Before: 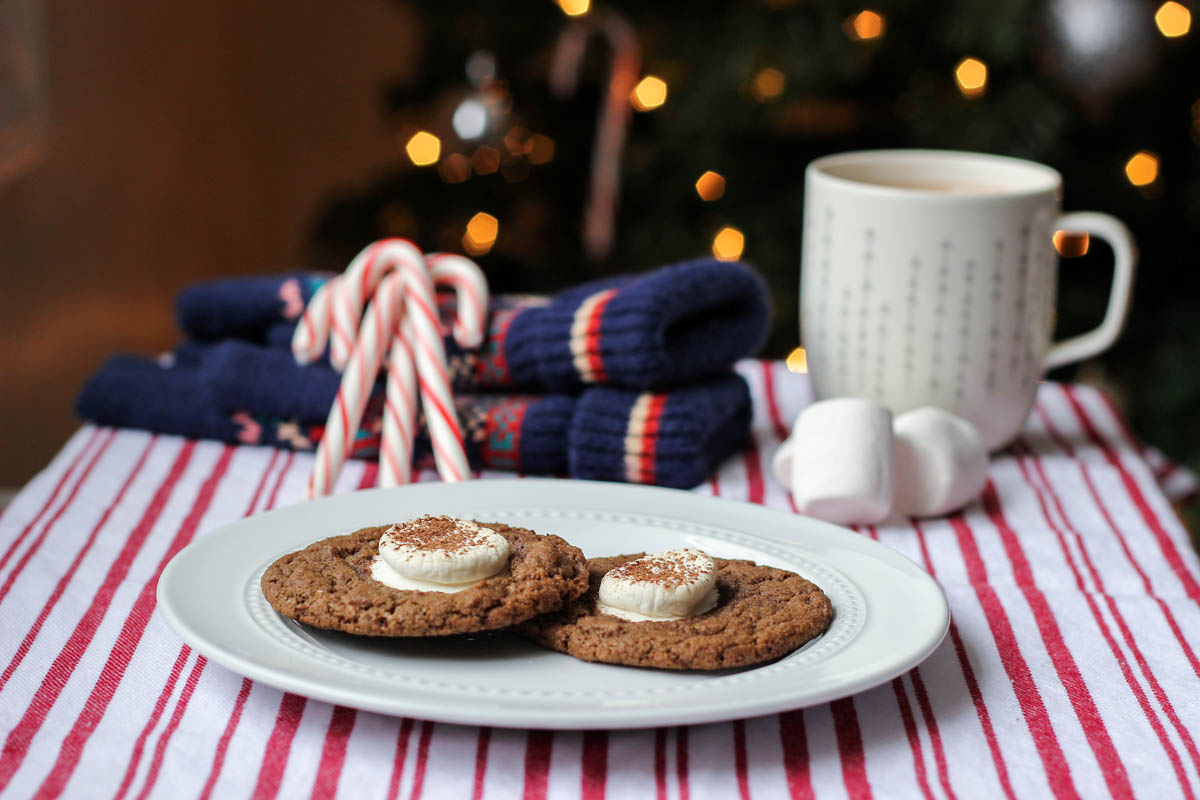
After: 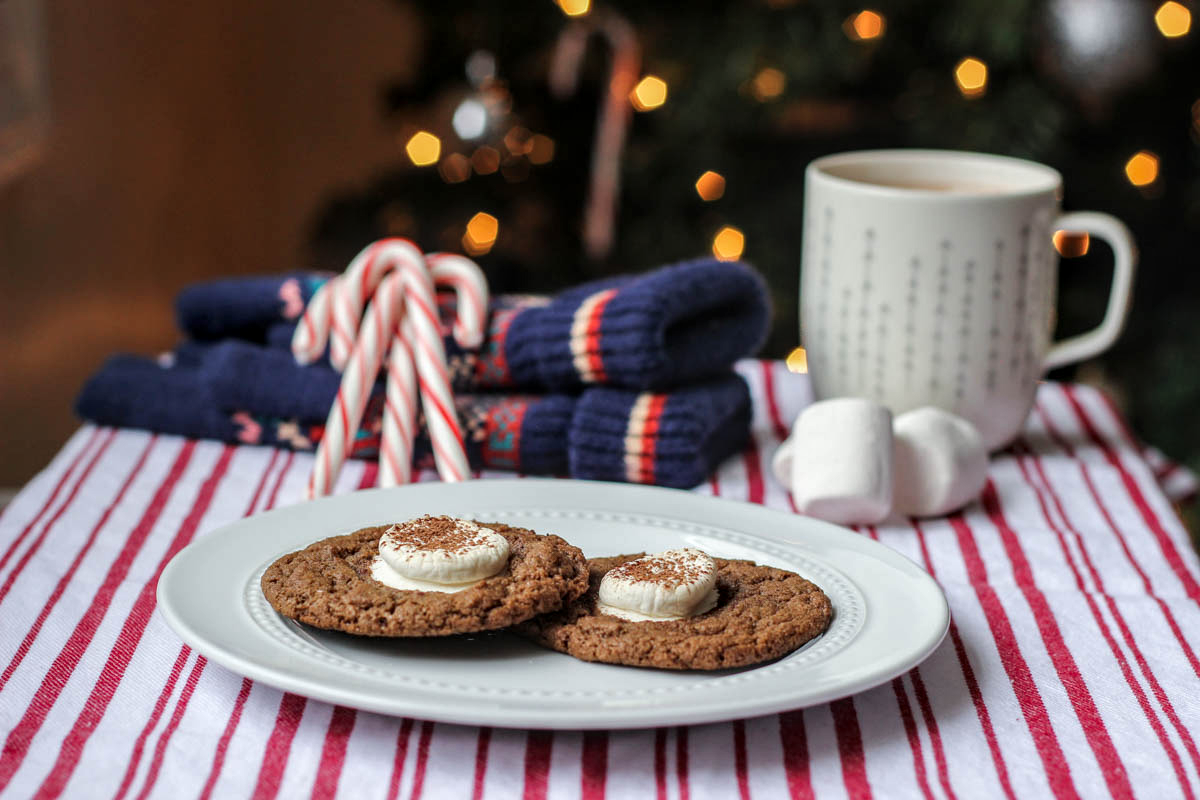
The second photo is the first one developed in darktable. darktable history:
local contrast: highlights 53%, shadows 51%, detail 130%, midtone range 0.451
